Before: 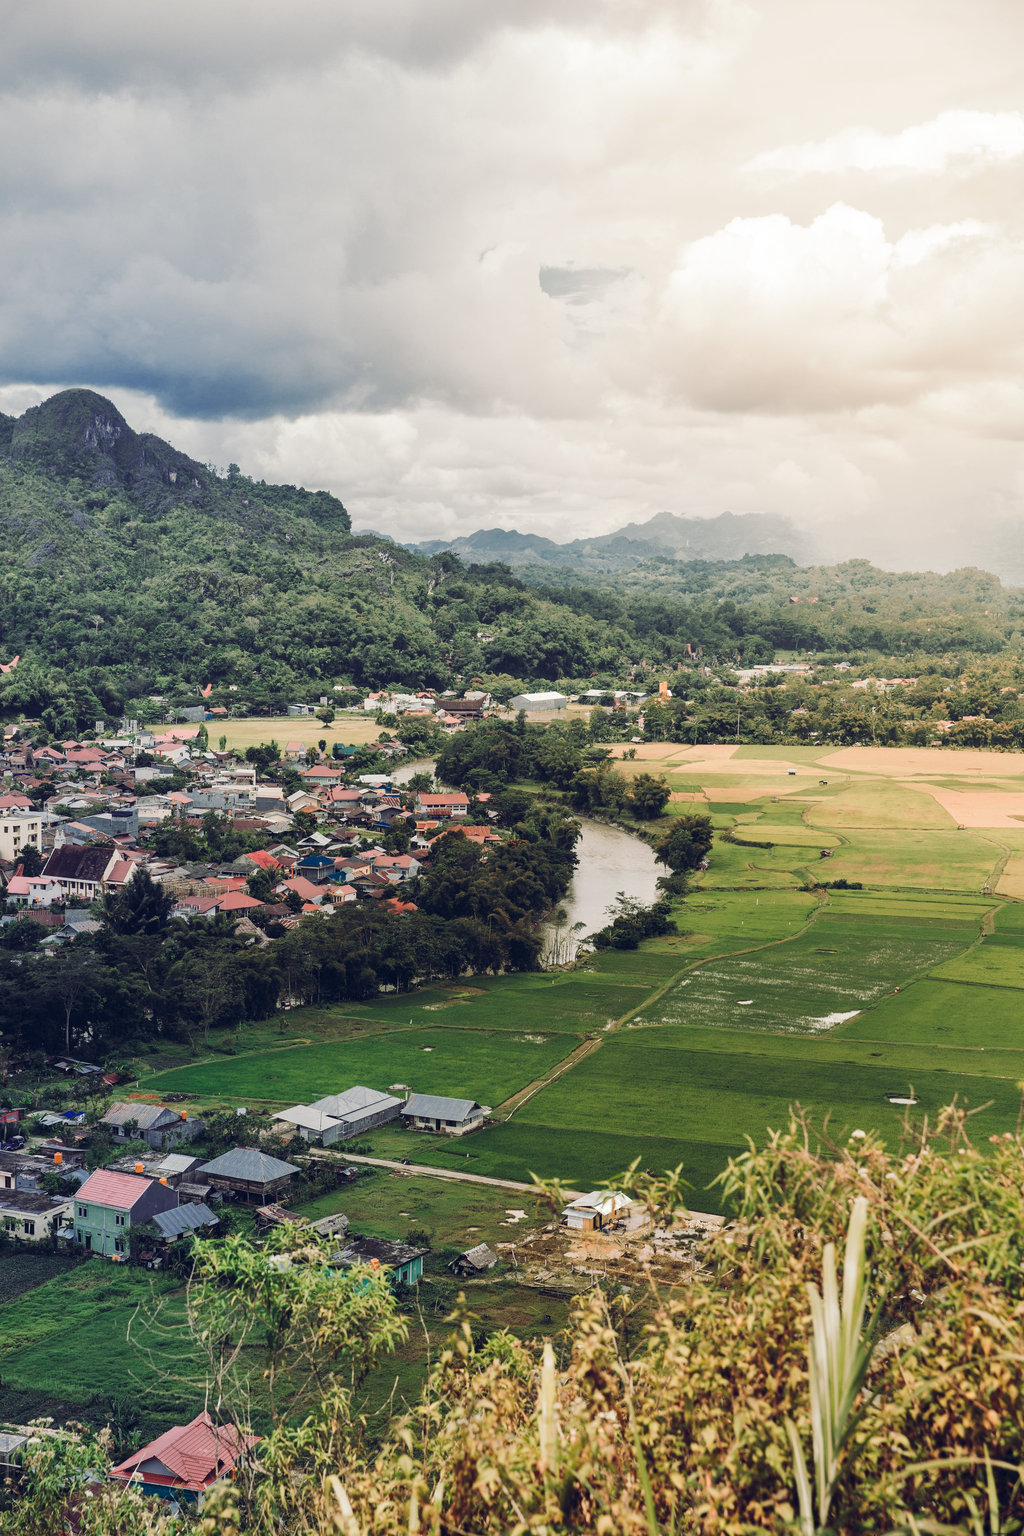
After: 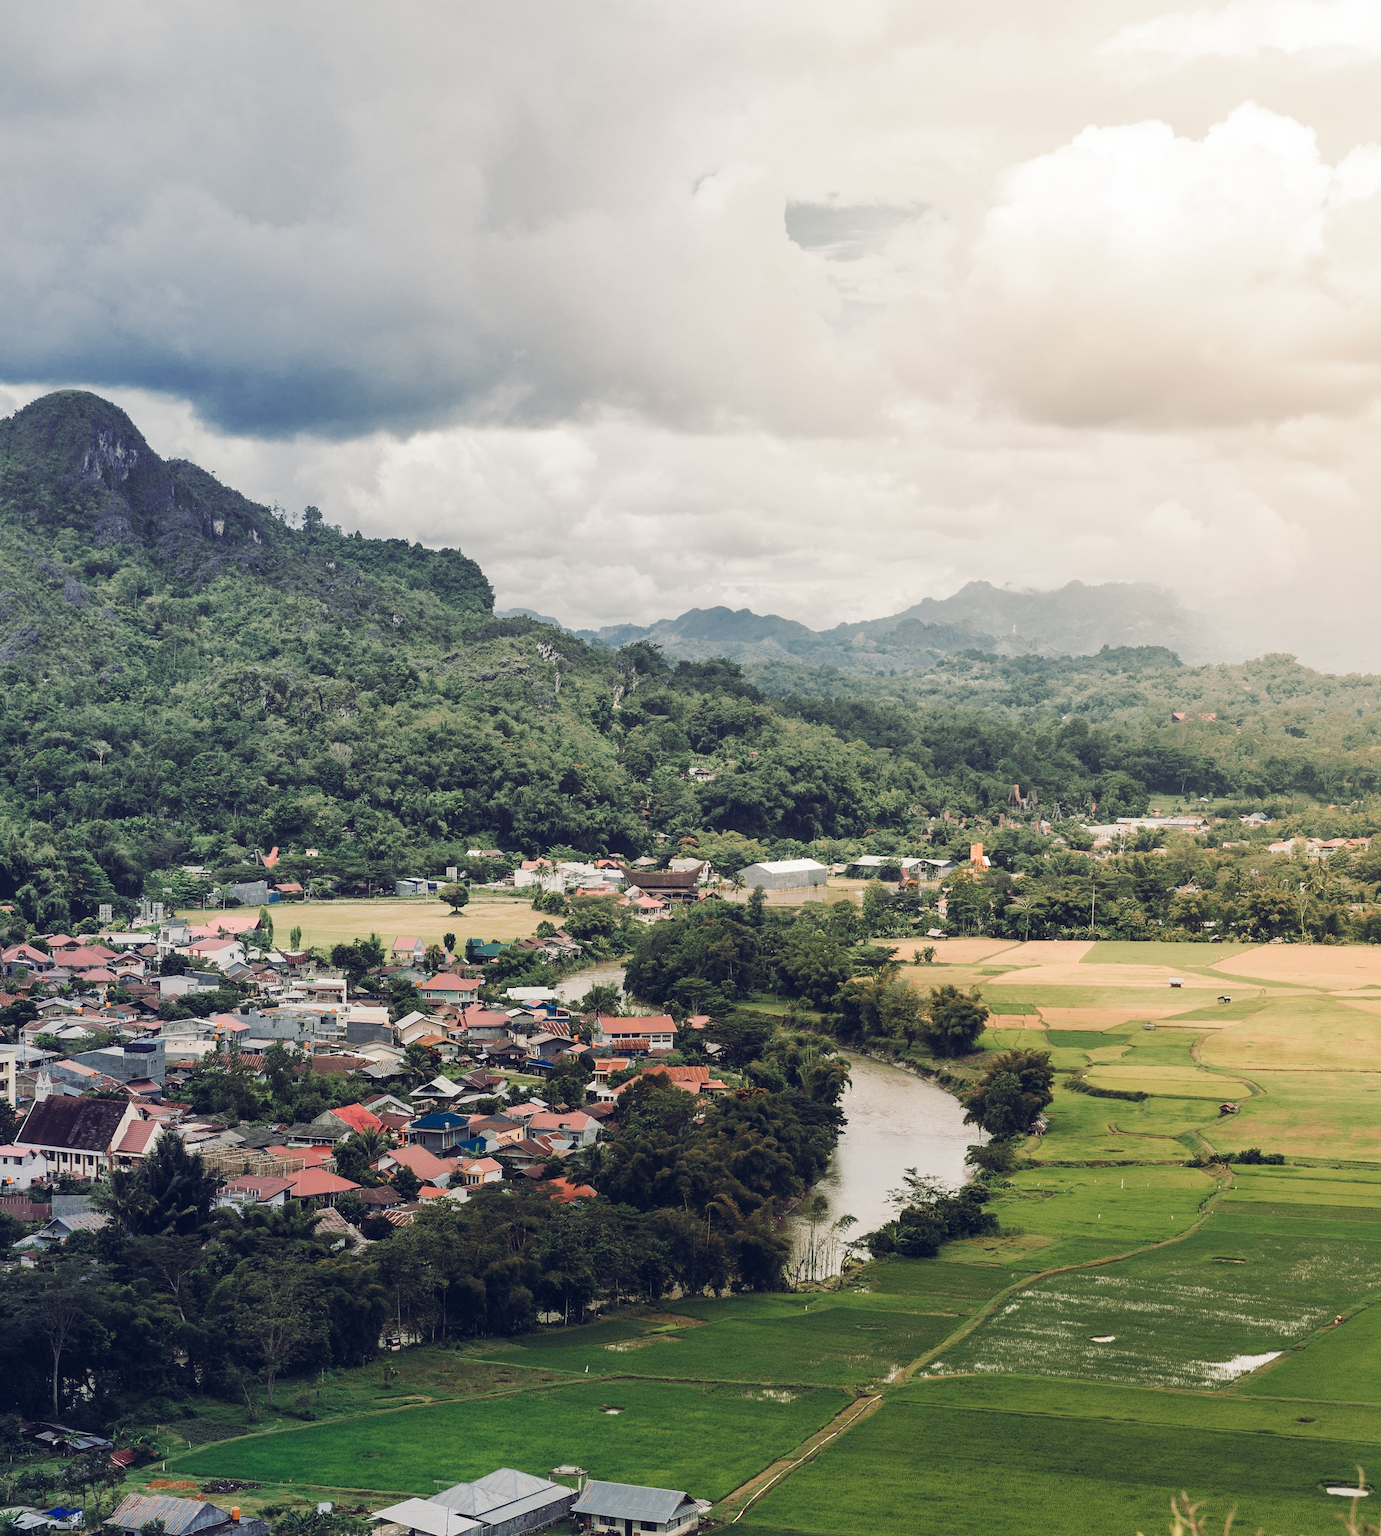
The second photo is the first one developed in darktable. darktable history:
crop: left 3.115%, top 8.882%, right 9.62%, bottom 26.438%
